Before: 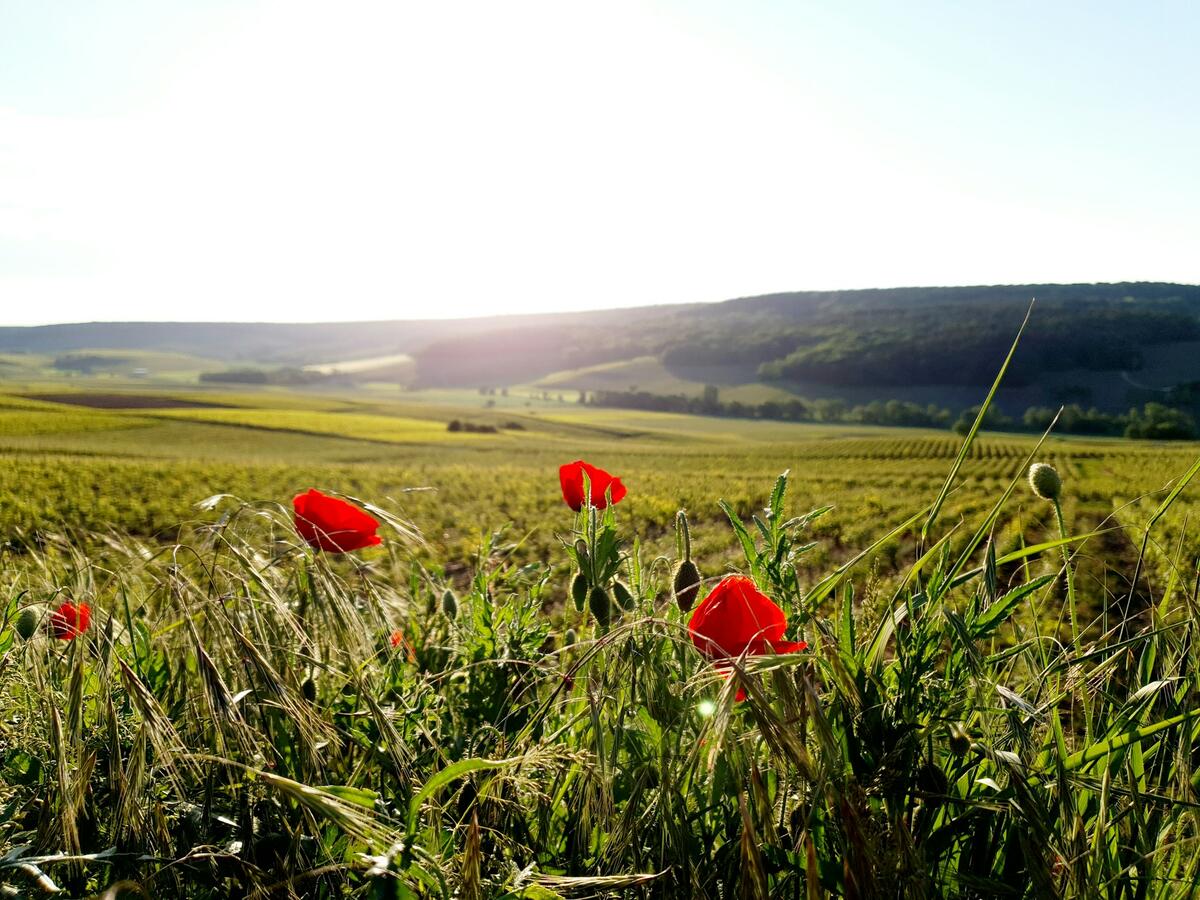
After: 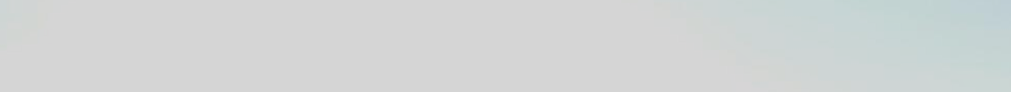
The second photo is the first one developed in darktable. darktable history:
crop and rotate: left 9.644%, top 9.491%, right 6.021%, bottom 80.509%
rotate and perspective: lens shift (horizontal) -0.055, automatic cropping off
sharpen: on, module defaults
local contrast: highlights 100%, shadows 100%, detail 120%, midtone range 0.2
exposure: exposure -0.582 EV, compensate highlight preservation false
